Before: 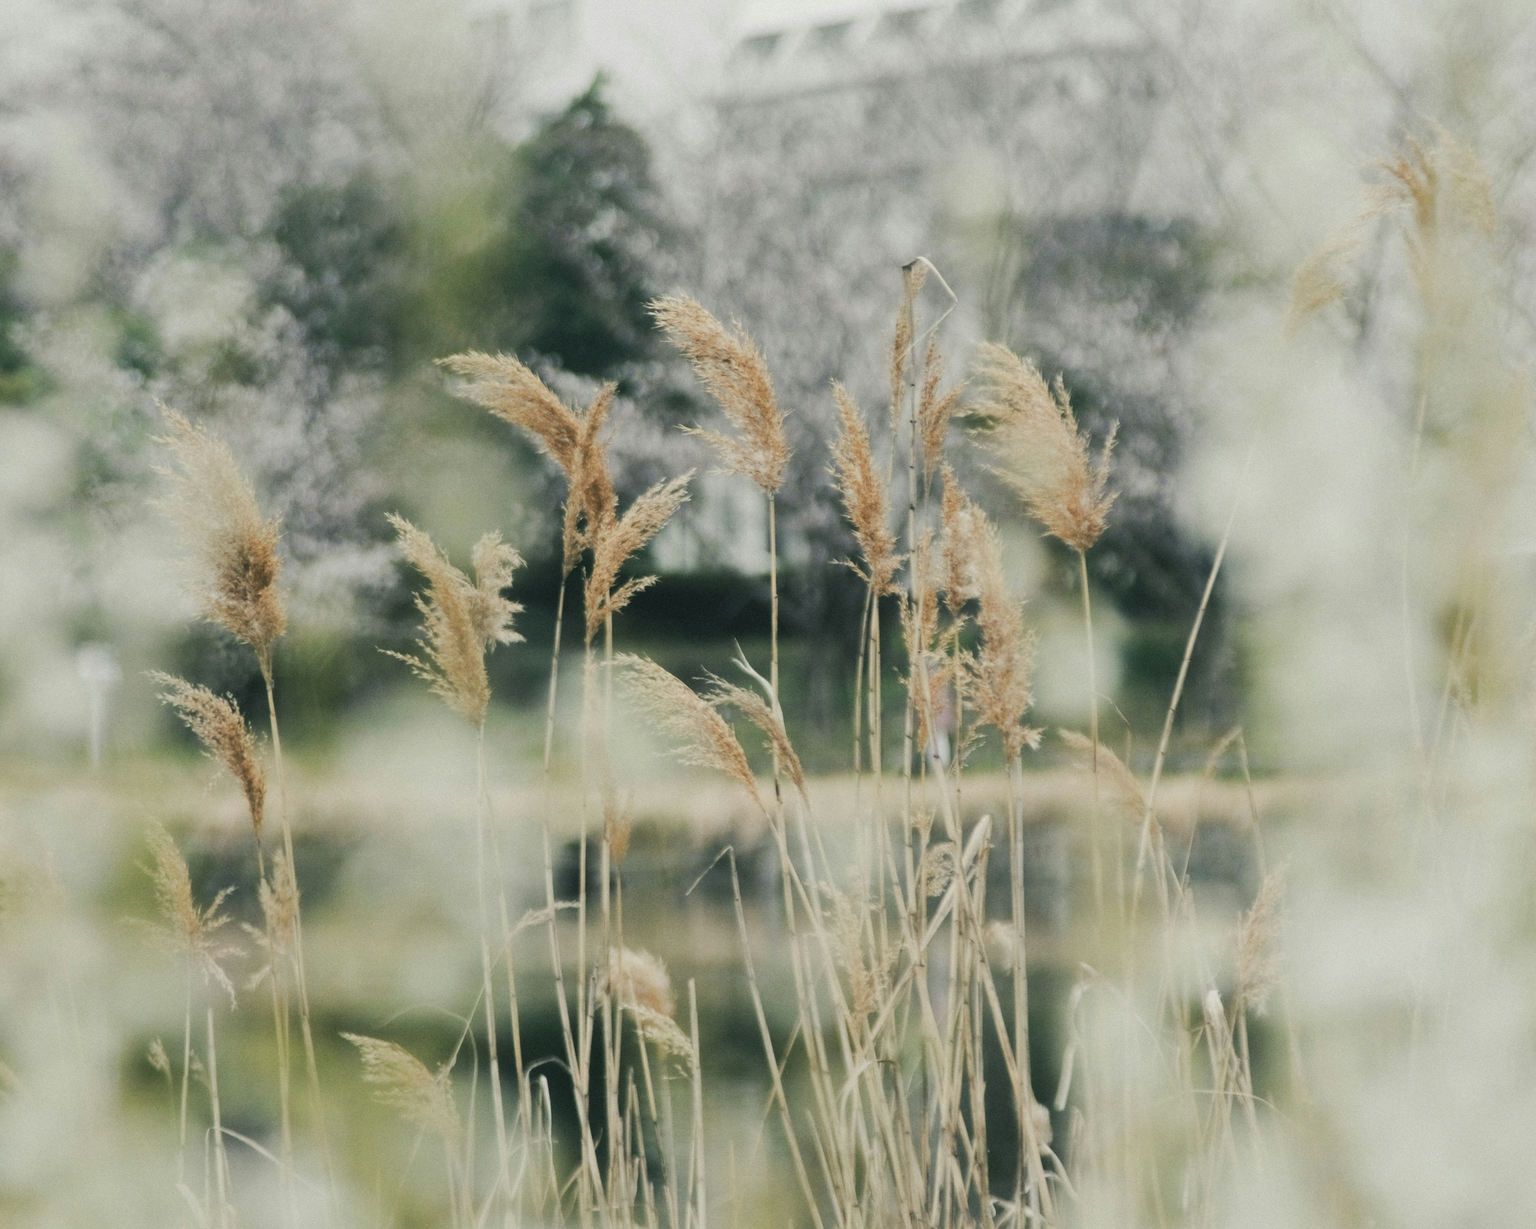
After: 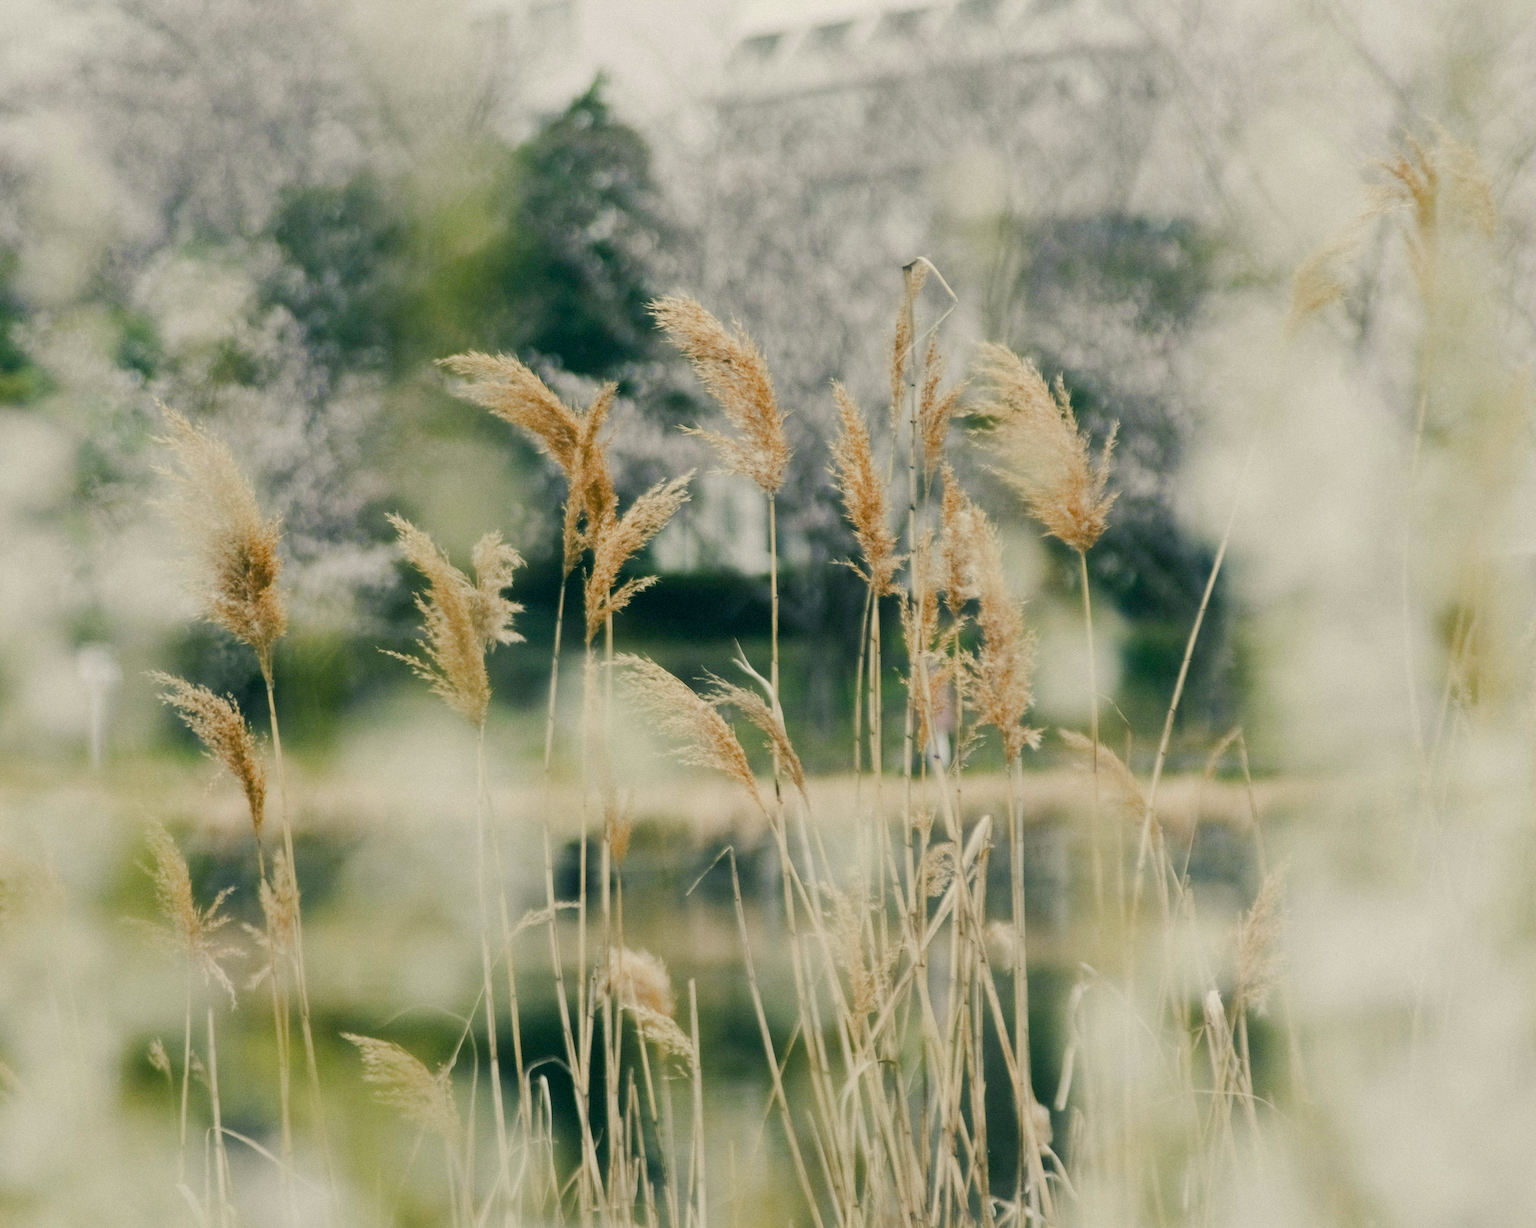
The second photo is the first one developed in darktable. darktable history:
color balance rgb: shadows lift › chroma 1%, shadows lift › hue 240.84°, highlights gain › chroma 2%, highlights gain › hue 73.2°, global offset › luminance -0.5%, perceptual saturation grading › global saturation 20%, perceptual saturation grading › highlights -25%, perceptual saturation grading › shadows 50%, global vibrance 15%
tone equalizer: on, module defaults
